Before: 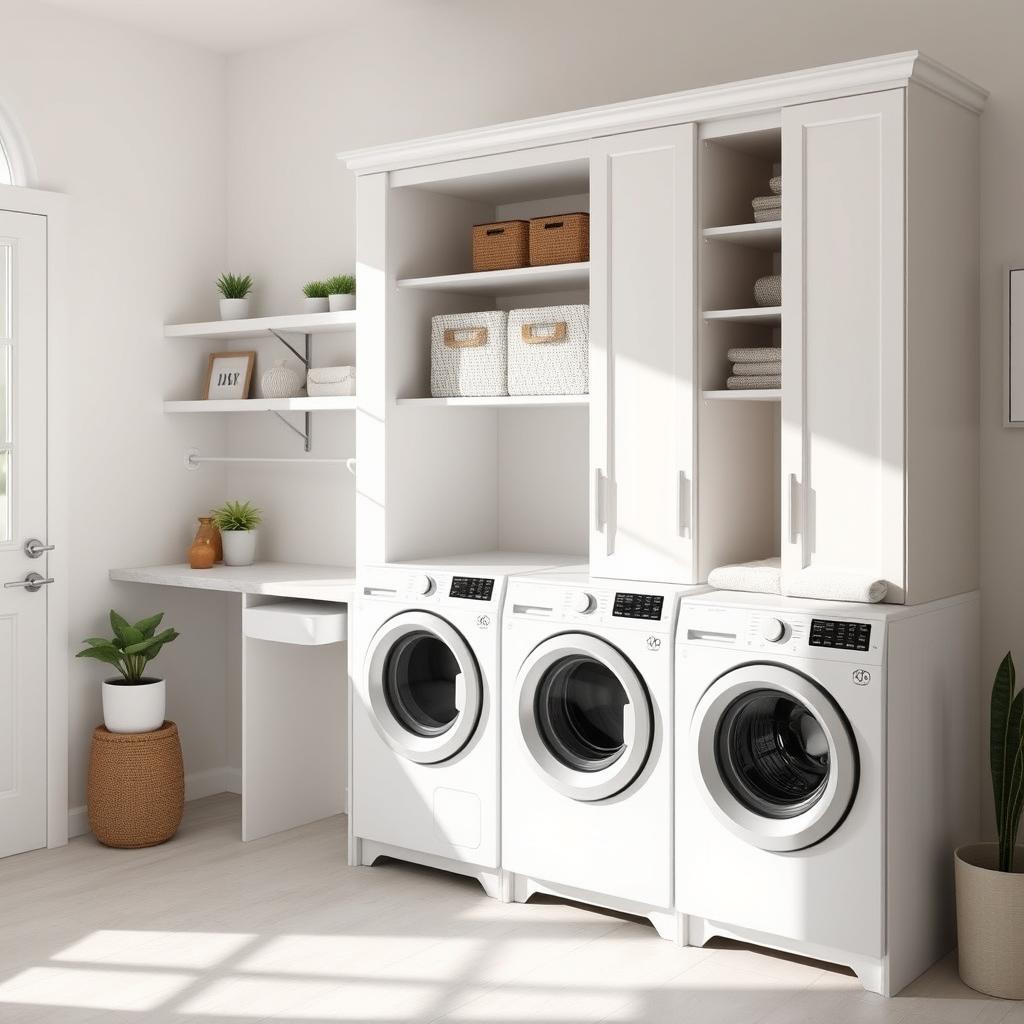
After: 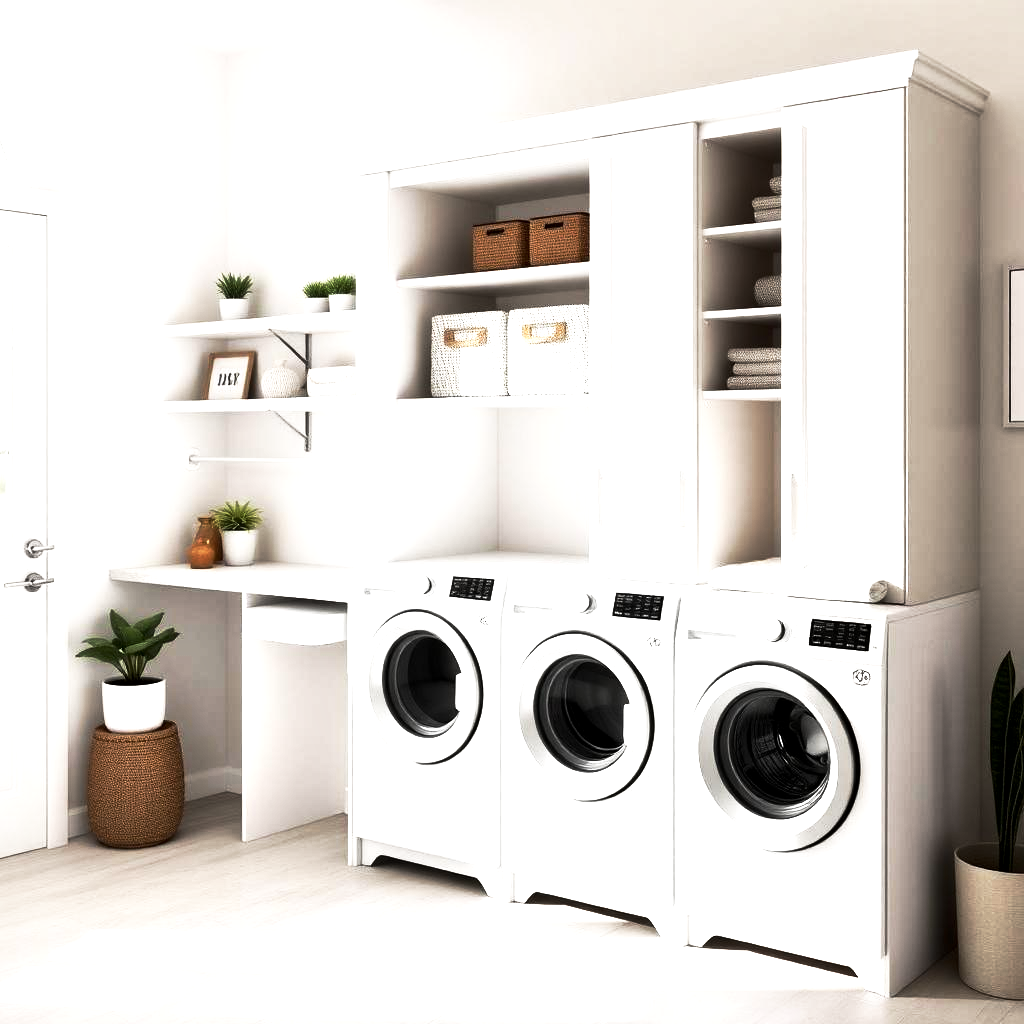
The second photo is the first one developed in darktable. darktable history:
tone equalizer: -8 EV -1.06 EV, -7 EV -0.978 EV, -6 EV -0.887 EV, -5 EV -0.584 EV, -3 EV 0.608 EV, -2 EV 0.88 EV, -1 EV 1.01 EV, +0 EV 1.07 EV, edges refinement/feathering 500, mask exposure compensation -1.57 EV, preserve details no
local contrast: mode bilateral grid, contrast 50, coarseness 50, detail 150%, midtone range 0.2
base curve: curves: ch0 [(0, 0) (0.257, 0.25) (0.482, 0.586) (0.757, 0.871) (1, 1)], preserve colors none
